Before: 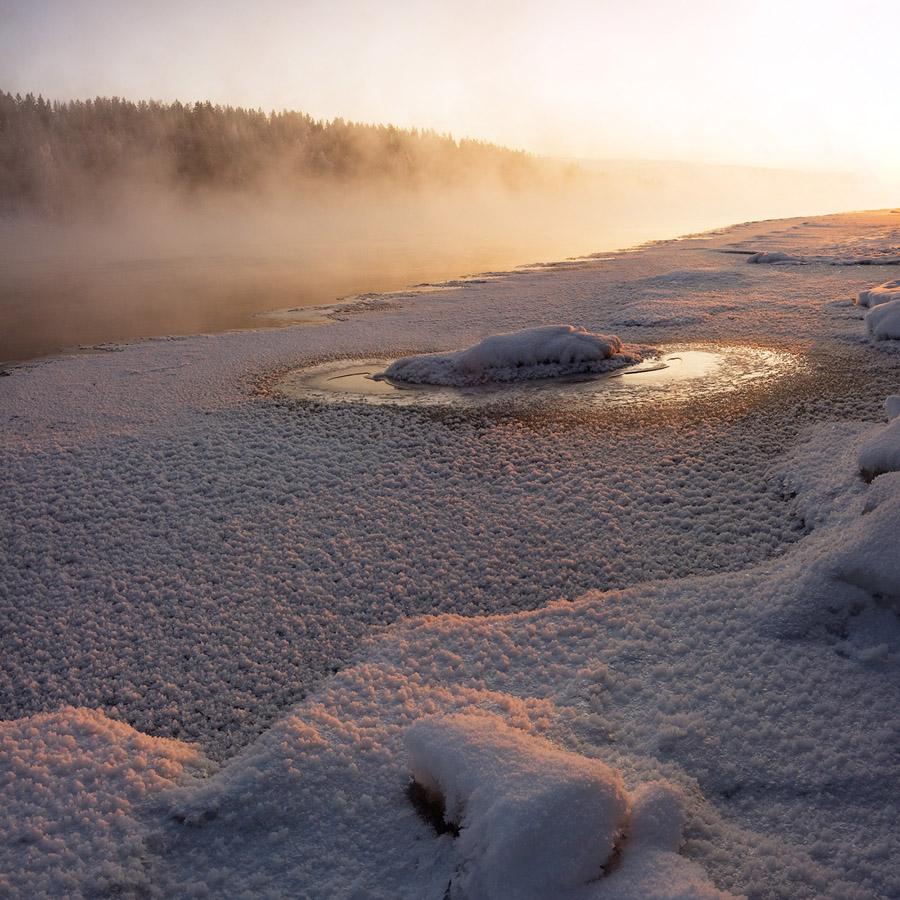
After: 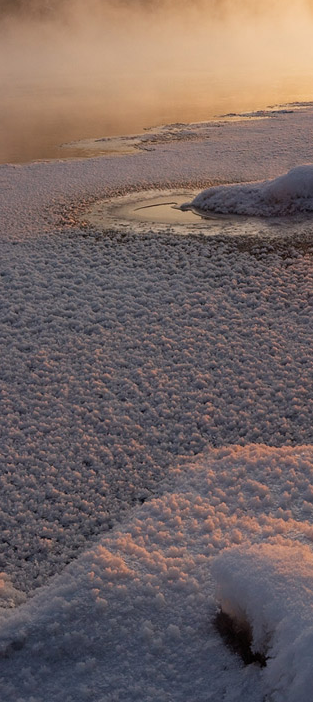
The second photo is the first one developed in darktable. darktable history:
crop and rotate: left 21.54%, top 18.977%, right 43.61%, bottom 2.963%
